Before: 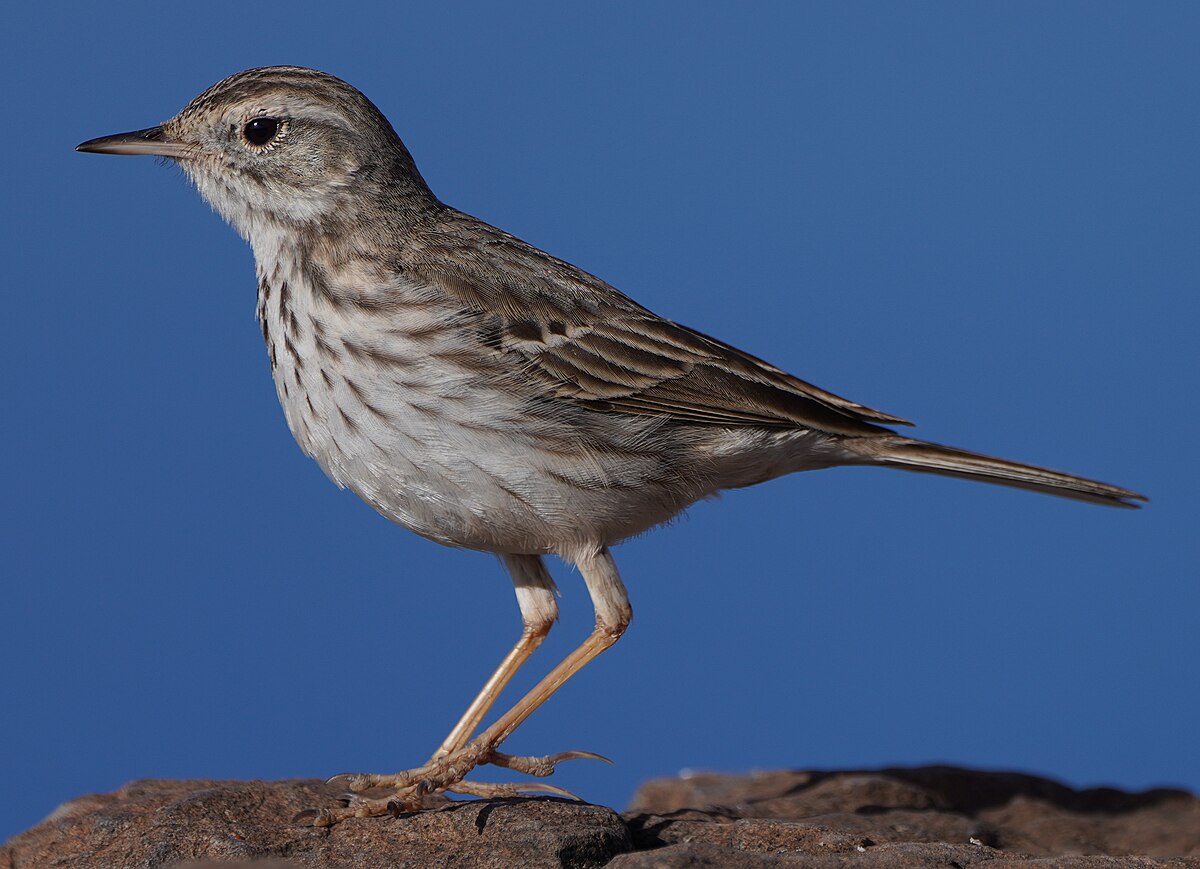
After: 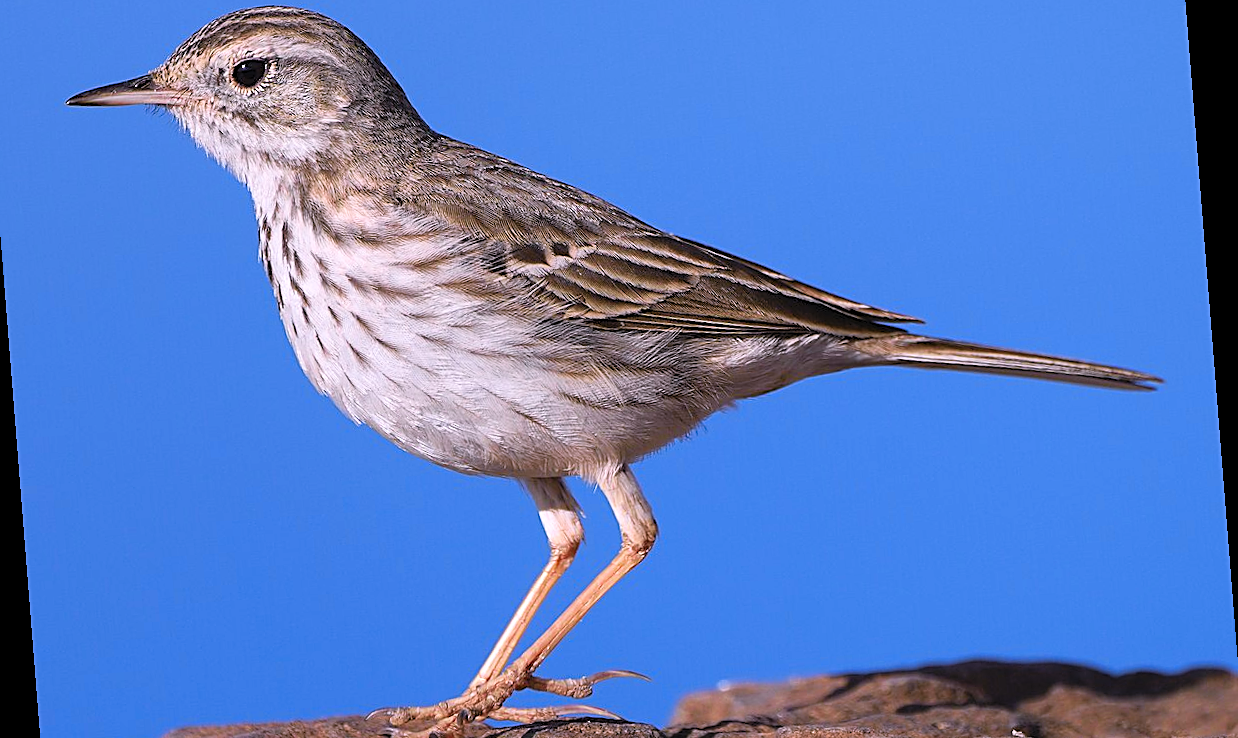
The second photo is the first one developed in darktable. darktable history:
levels: black 3.83%, white 90.64%, levels [0.044, 0.416, 0.908]
crop and rotate: left 1.814%, top 12.818%, right 0.25%, bottom 9.225%
velvia: on, module defaults
rotate and perspective: rotation -4.2°, shear 0.006, automatic cropping off
white balance: red 1.066, blue 1.119
tone equalizer: on, module defaults
tone curve: curves: ch0 [(0, 0.038) (0.193, 0.212) (0.461, 0.502) (0.634, 0.709) (0.852, 0.89) (1, 0.967)]; ch1 [(0, 0) (0.35, 0.356) (0.45, 0.453) (0.504, 0.503) (0.532, 0.524) (0.558, 0.555) (0.735, 0.762) (1, 1)]; ch2 [(0, 0) (0.281, 0.266) (0.456, 0.469) (0.5, 0.5) (0.533, 0.545) (0.606, 0.598) (0.646, 0.654) (1, 1)], color space Lab, independent channels, preserve colors none
sharpen: on, module defaults
